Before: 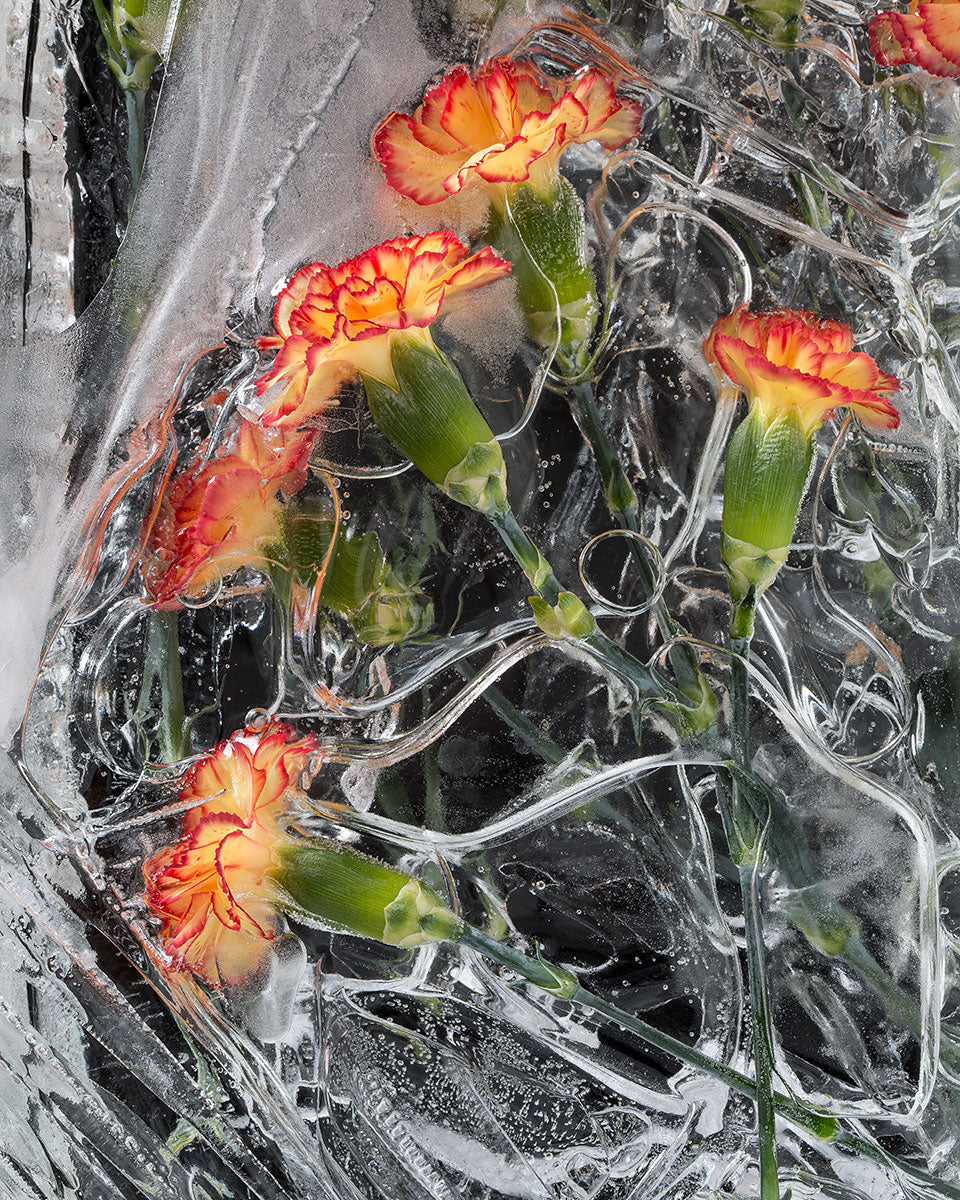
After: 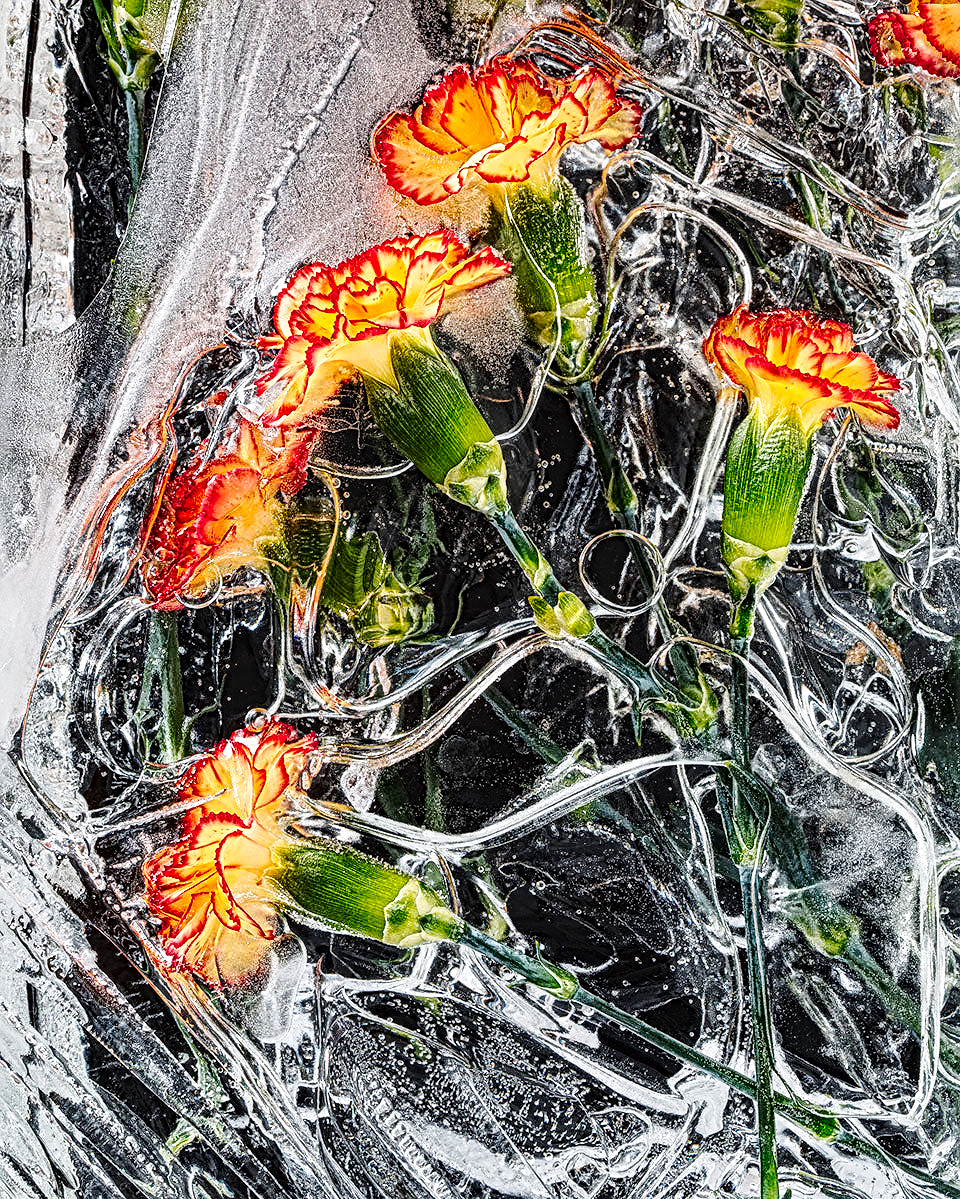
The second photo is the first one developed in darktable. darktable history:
contrast brightness saturation: contrast 0.18, saturation 0.3
haze removal: compatibility mode true, adaptive false
crop: bottom 0.071%
local contrast: mode bilateral grid, contrast 20, coarseness 3, detail 300%, midtone range 0.2
tone curve: curves: ch0 [(0, 0) (0.003, 0.023) (0.011, 0.029) (0.025, 0.037) (0.044, 0.047) (0.069, 0.057) (0.1, 0.075) (0.136, 0.103) (0.177, 0.145) (0.224, 0.193) (0.277, 0.266) (0.335, 0.362) (0.399, 0.473) (0.468, 0.569) (0.543, 0.655) (0.623, 0.73) (0.709, 0.804) (0.801, 0.874) (0.898, 0.924) (1, 1)], preserve colors none
